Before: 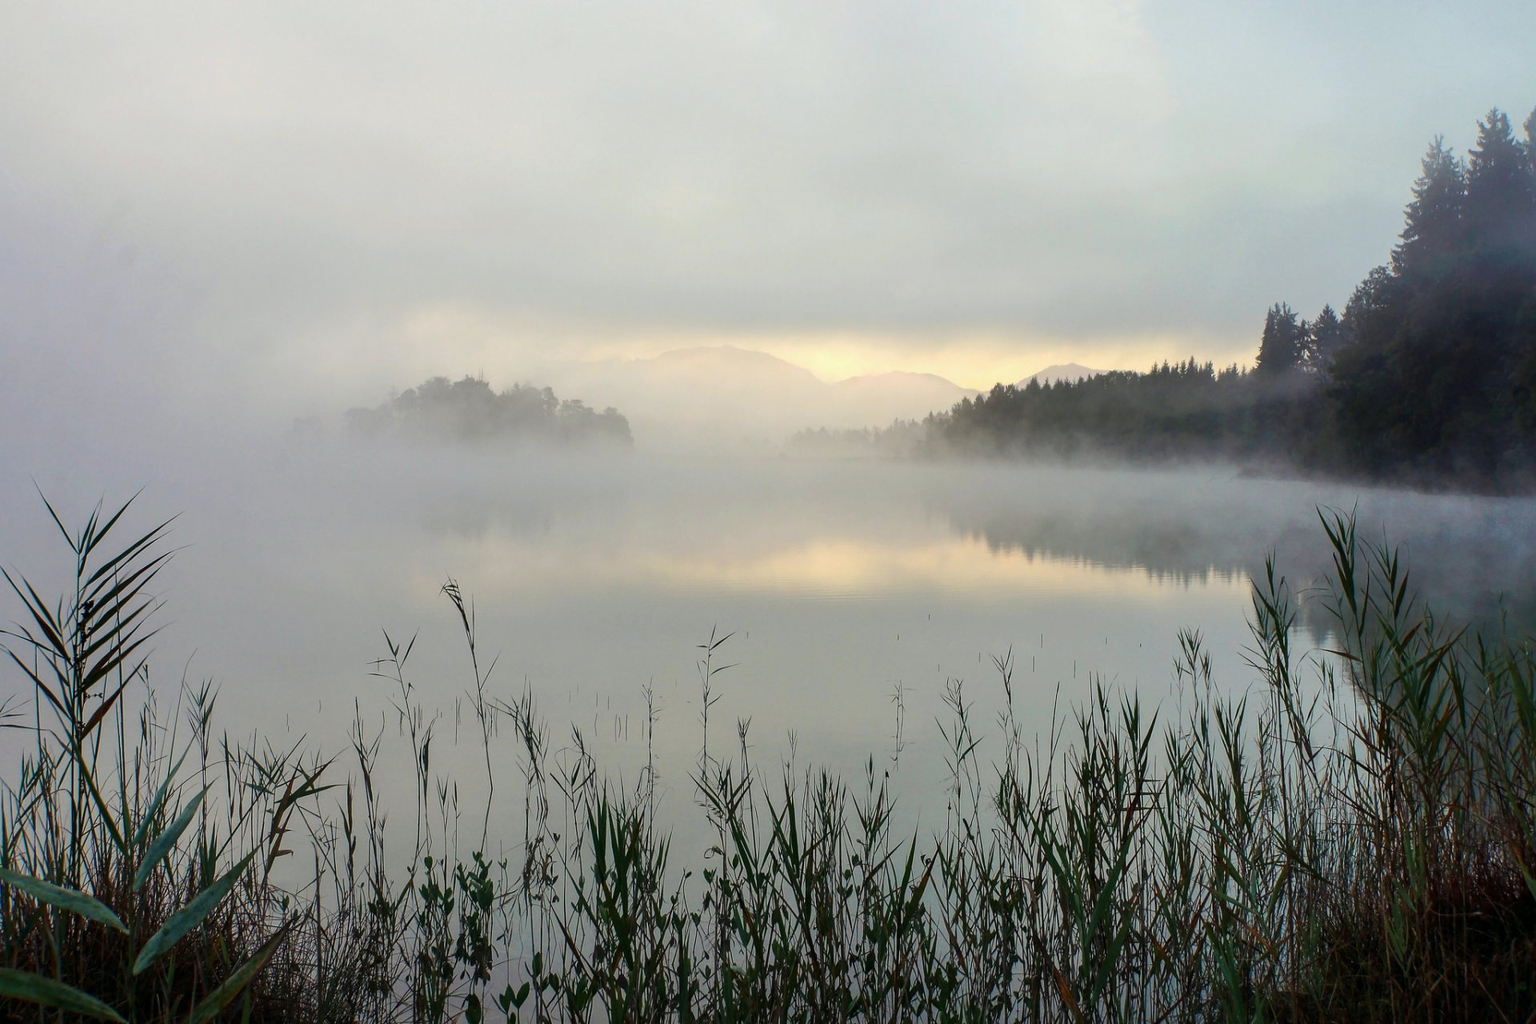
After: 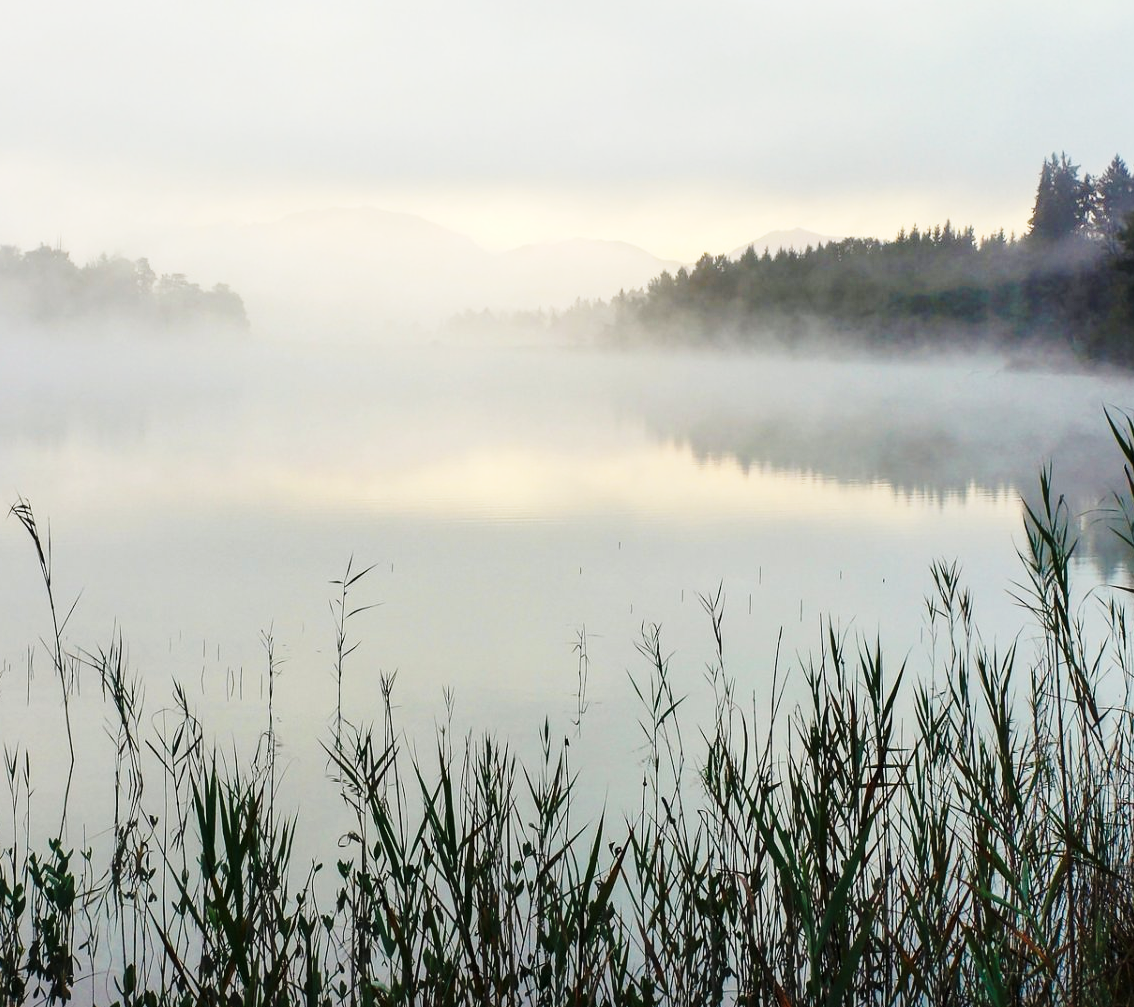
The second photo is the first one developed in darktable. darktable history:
base curve: curves: ch0 [(0, 0) (0.028, 0.03) (0.121, 0.232) (0.46, 0.748) (0.859, 0.968) (1, 1)], preserve colors none
crop and rotate: left 28.256%, top 17.734%, right 12.656%, bottom 3.573%
